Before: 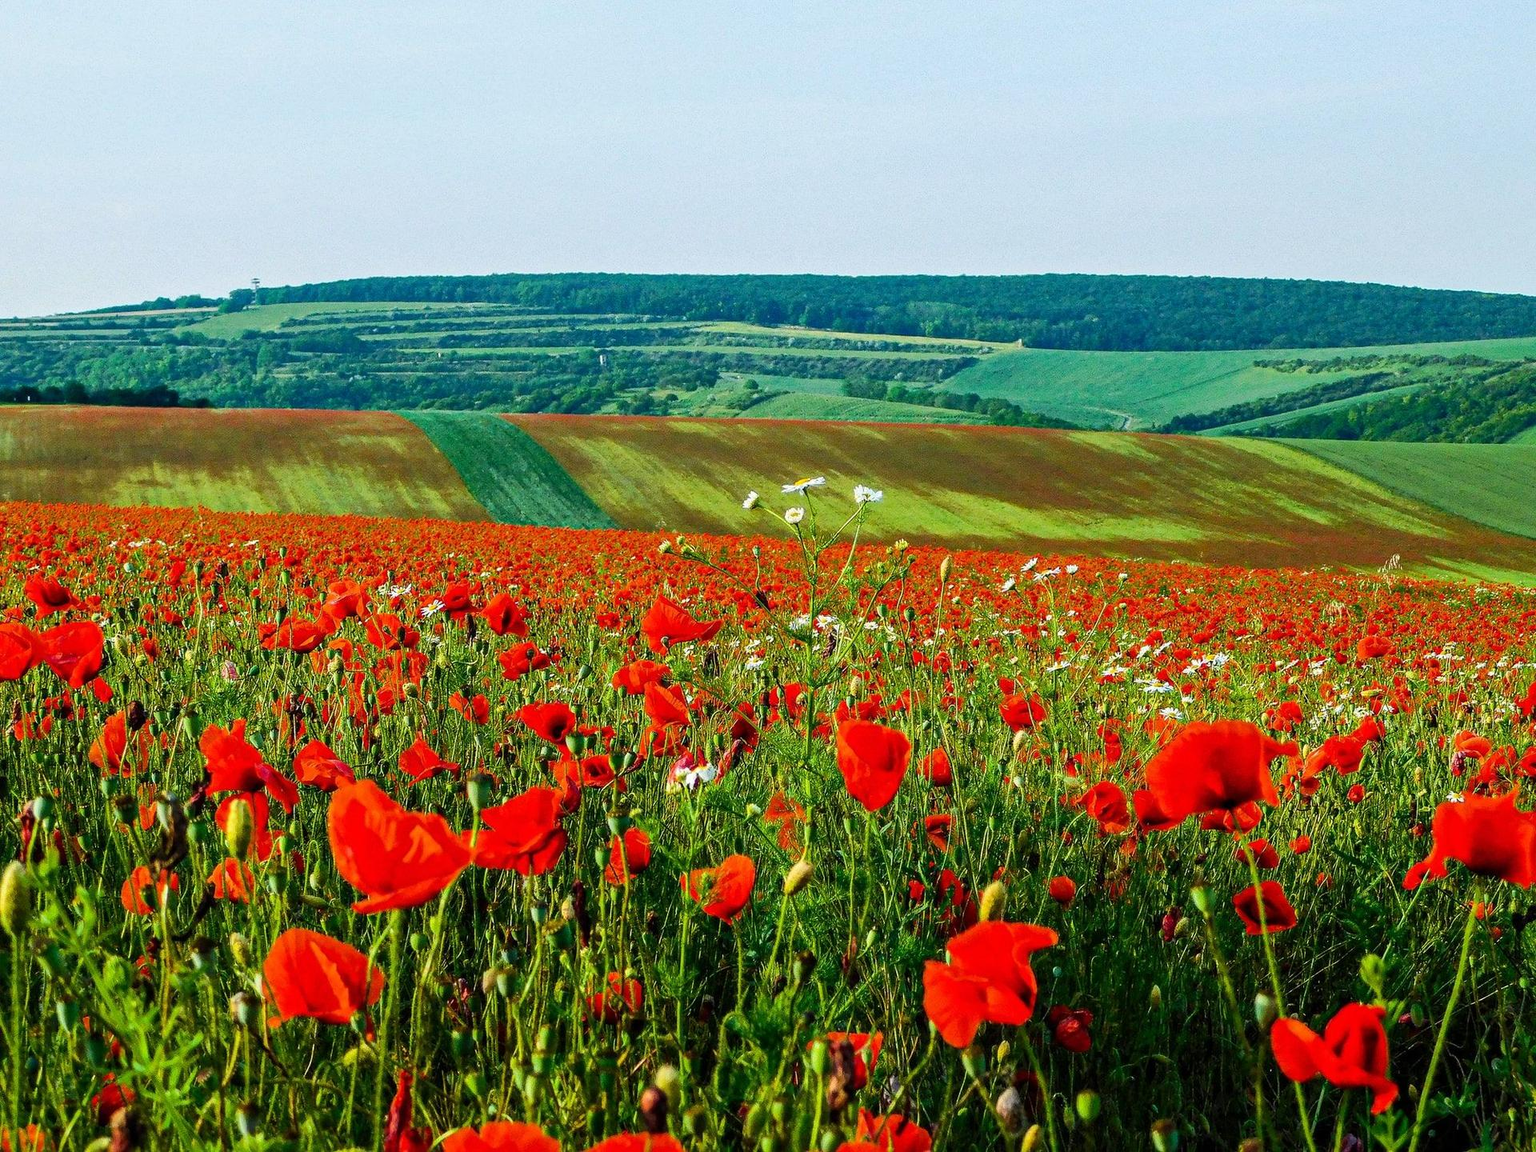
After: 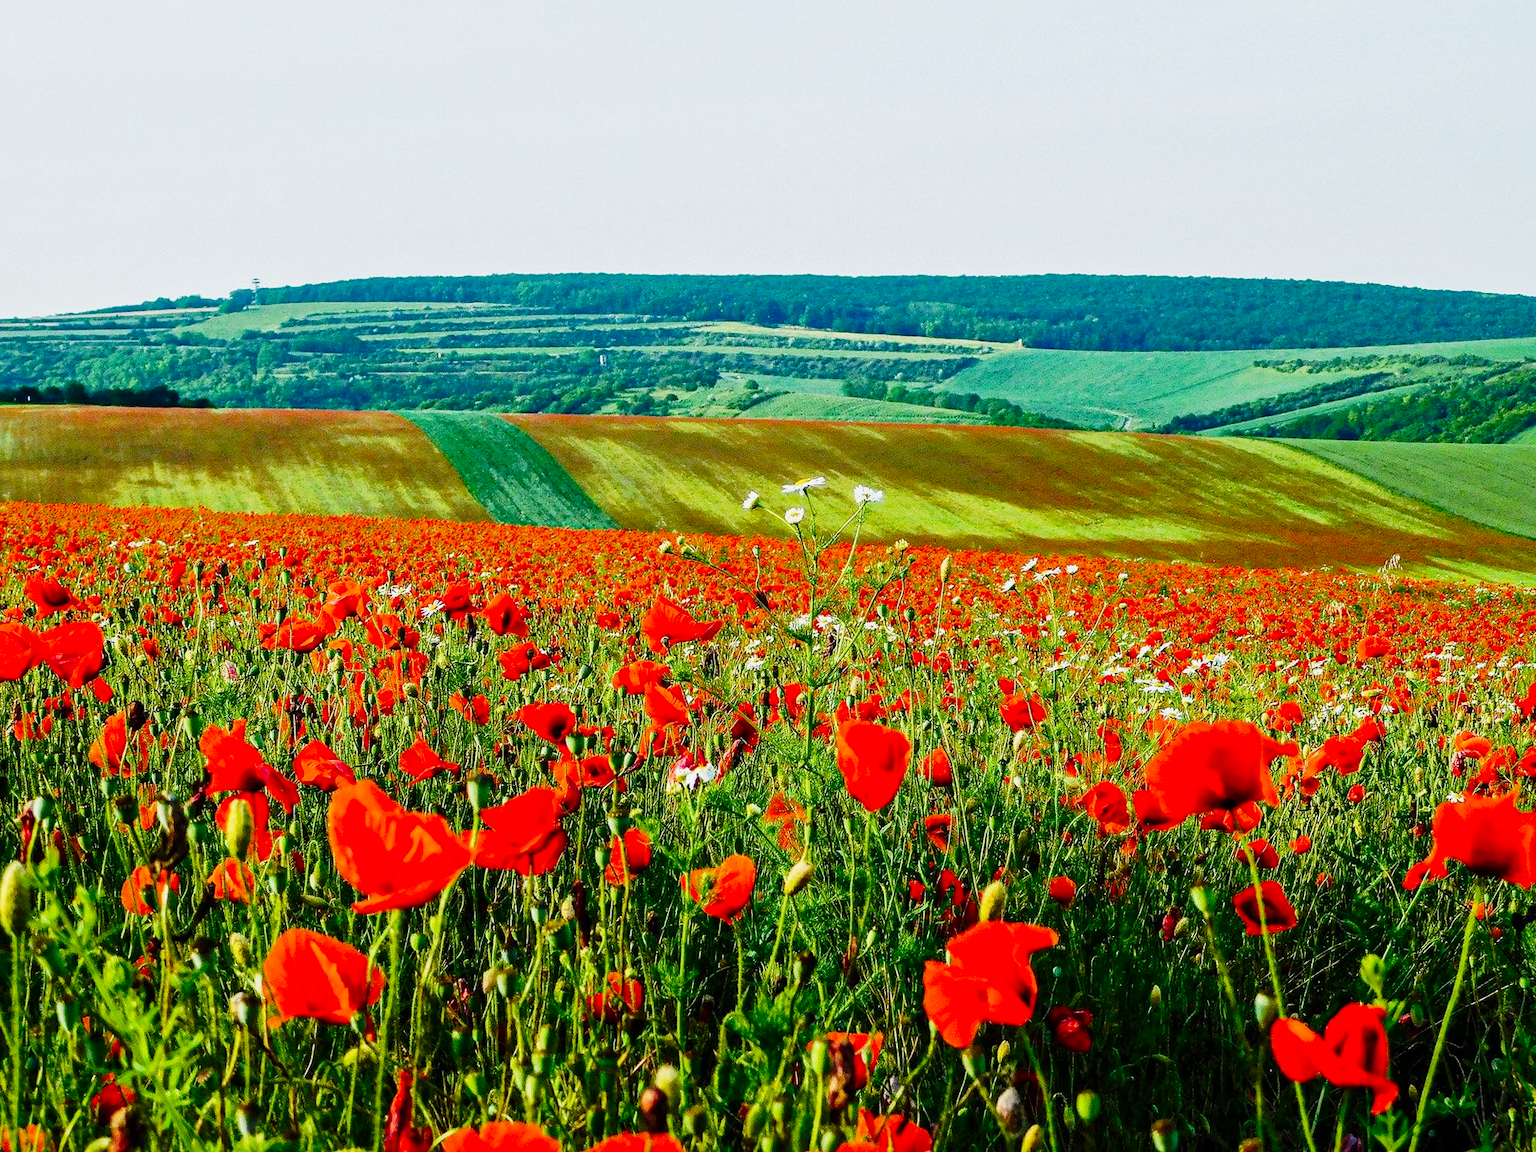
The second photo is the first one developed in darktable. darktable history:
shadows and highlights: shadows 25, white point adjustment -3, highlights -30
contrast brightness saturation: brightness -0.09
base curve: curves: ch0 [(0, 0) (0.028, 0.03) (0.121, 0.232) (0.46, 0.748) (0.859, 0.968) (1, 1)], preserve colors none
